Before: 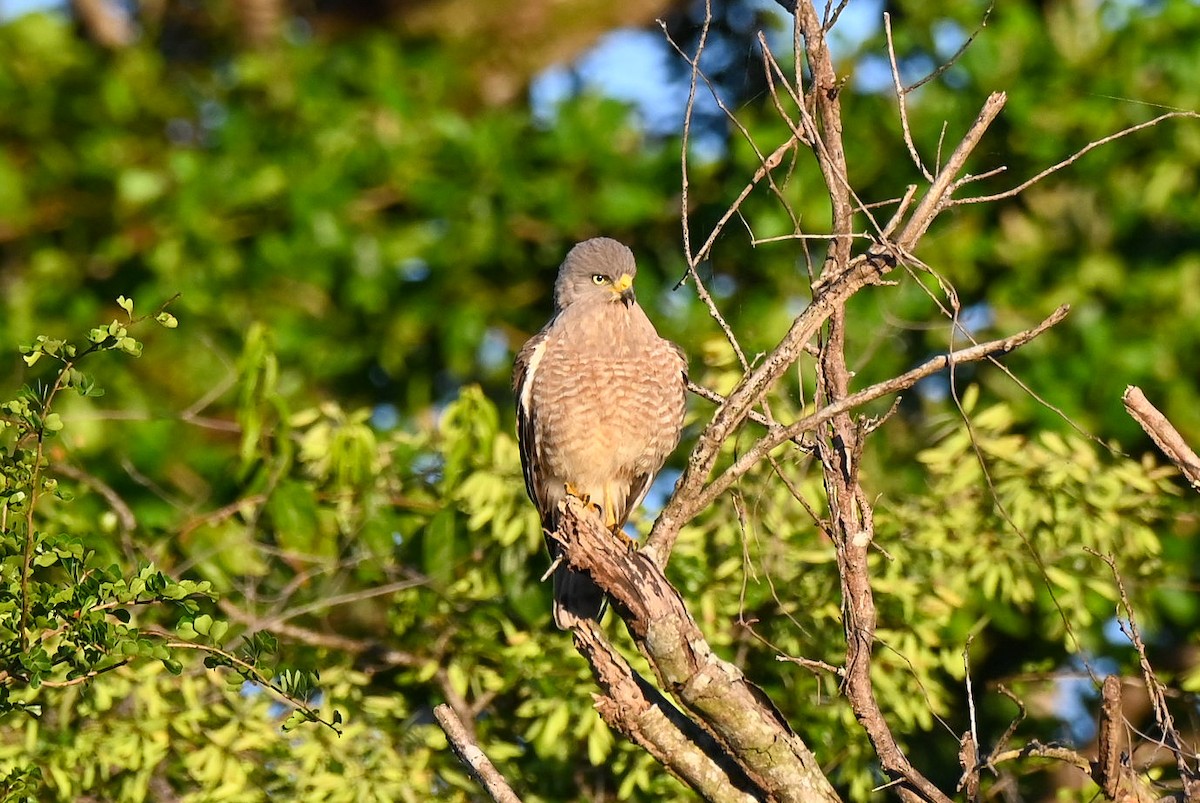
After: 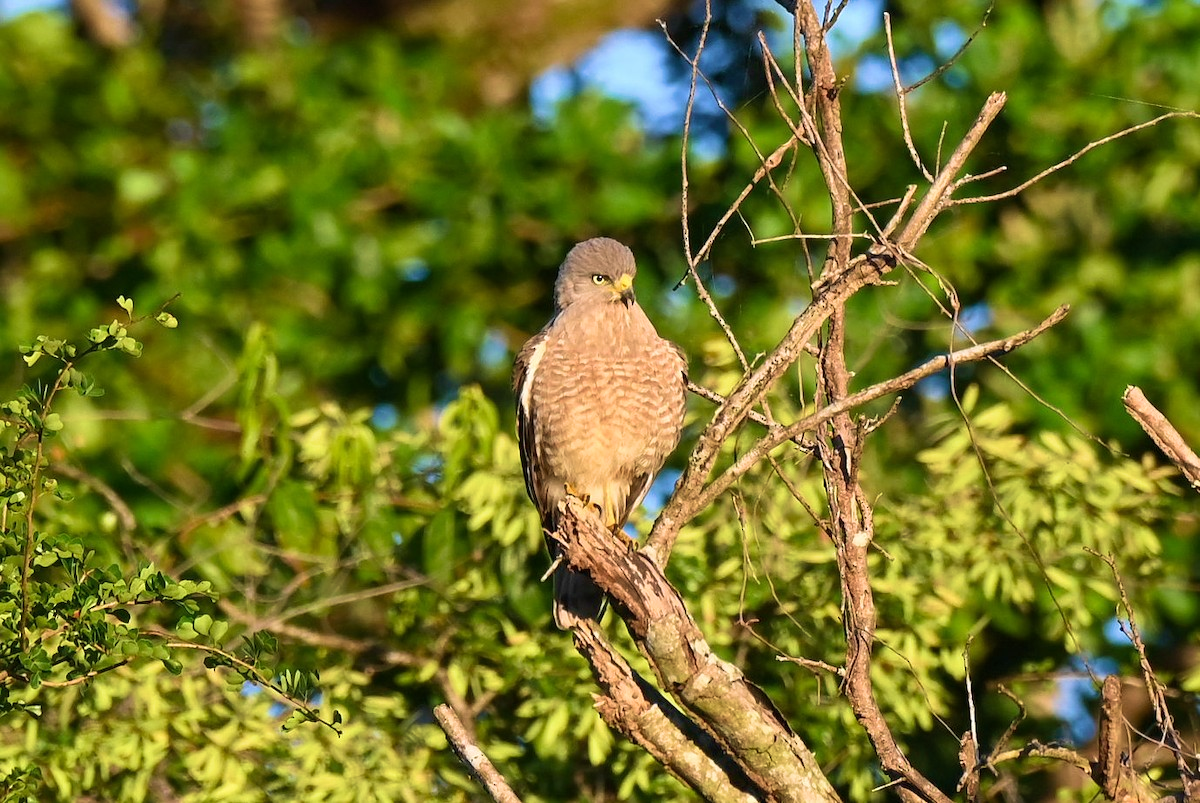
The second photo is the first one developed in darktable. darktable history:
velvia: strength 45%
exposure: compensate highlight preservation false
